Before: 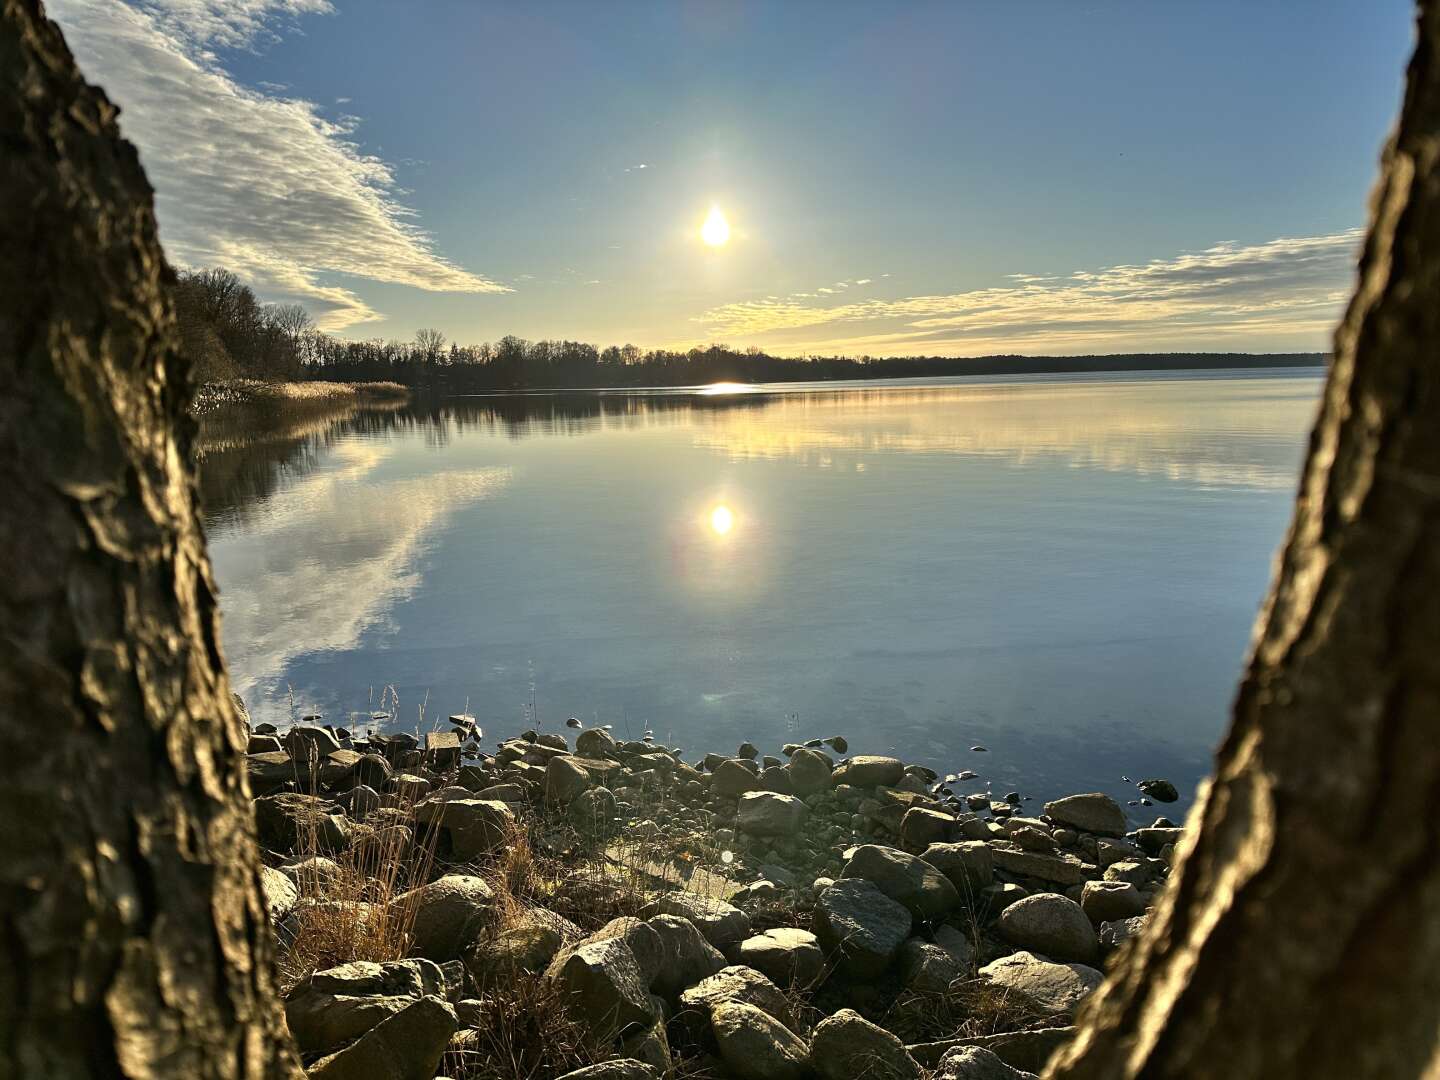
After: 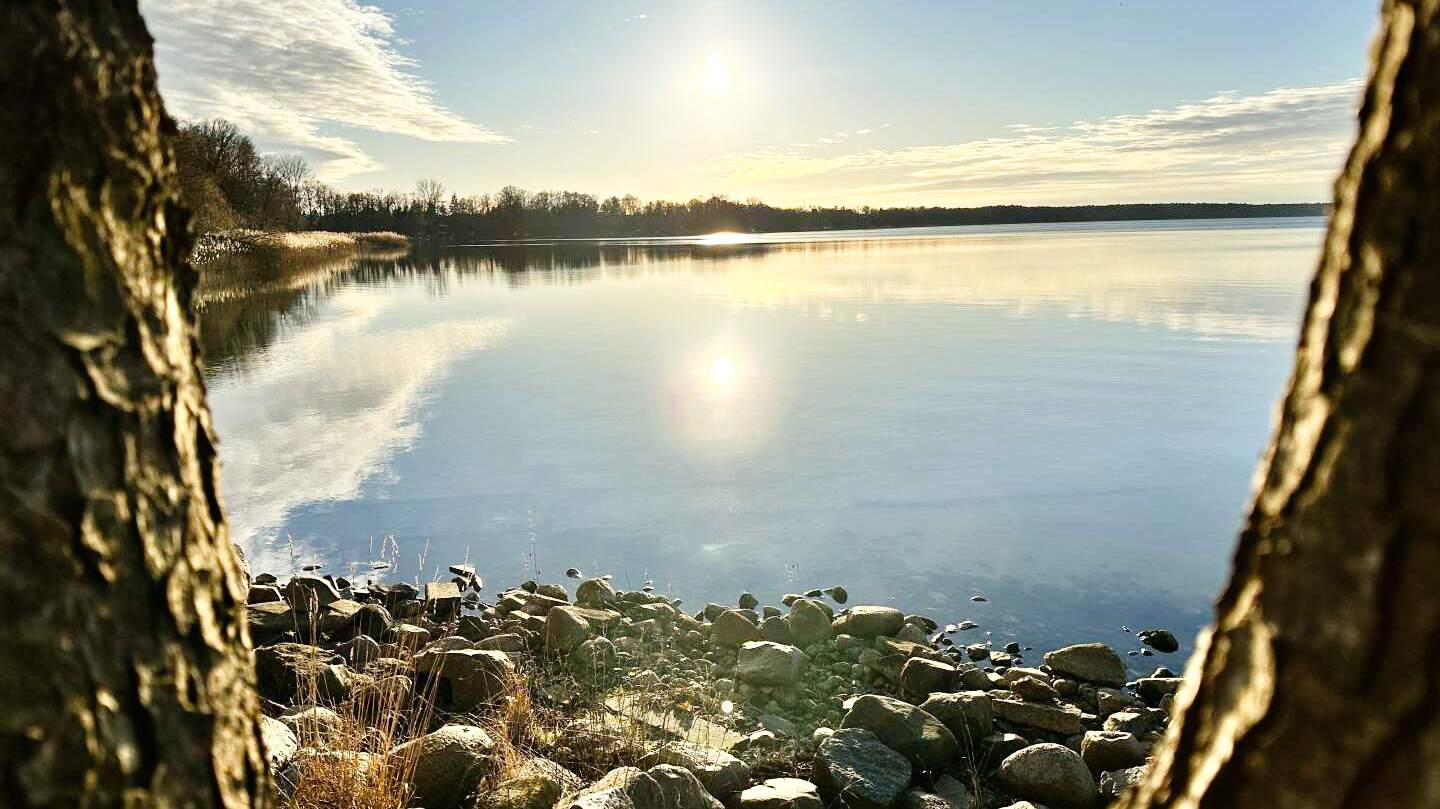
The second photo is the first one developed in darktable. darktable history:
crop: top 13.89%, bottom 11.16%
base curve: curves: ch0 [(0, 0) (0.008, 0.007) (0.022, 0.029) (0.048, 0.089) (0.092, 0.197) (0.191, 0.399) (0.275, 0.534) (0.357, 0.65) (0.477, 0.78) (0.542, 0.833) (0.799, 0.973) (1, 1)], preserve colors none
